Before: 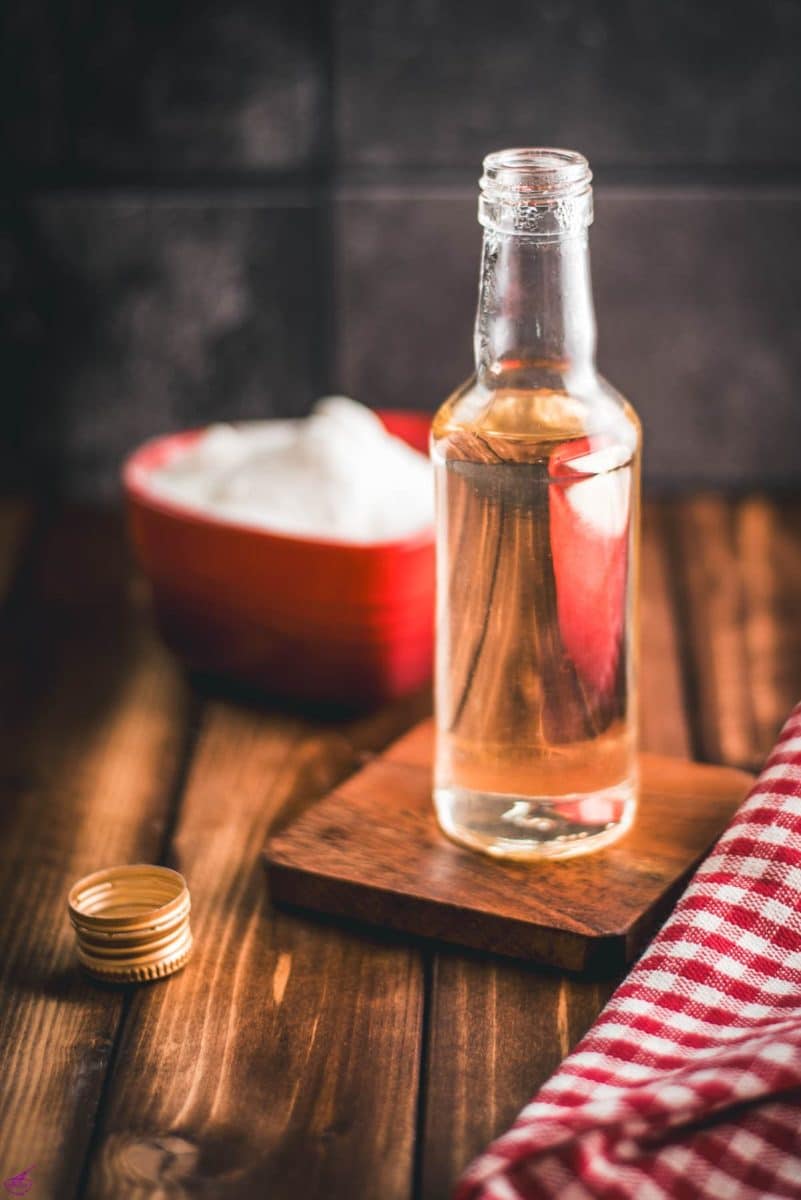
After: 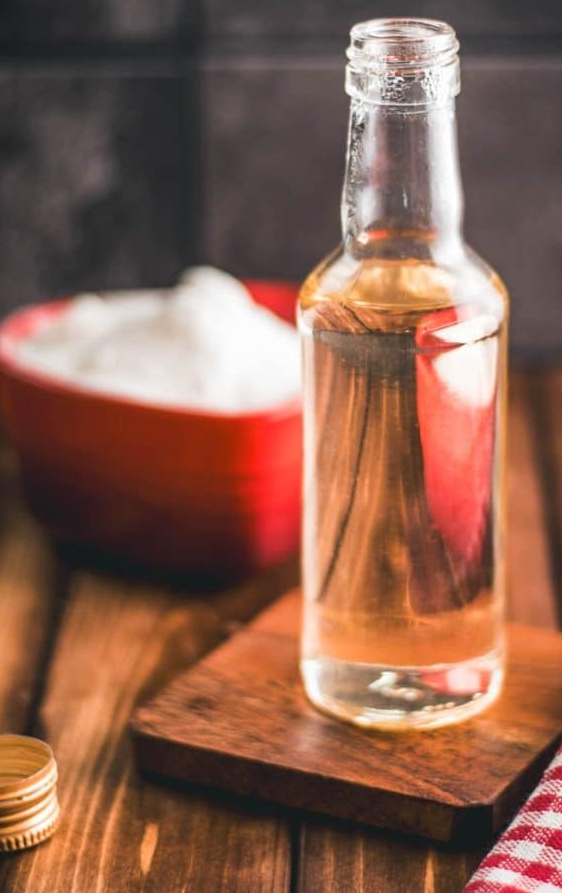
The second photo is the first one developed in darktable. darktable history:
haze removal: strength 0.012, distance 0.246, compatibility mode true, adaptive false
crop and rotate: left 16.673%, top 10.883%, right 13.048%, bottom 14.644%
